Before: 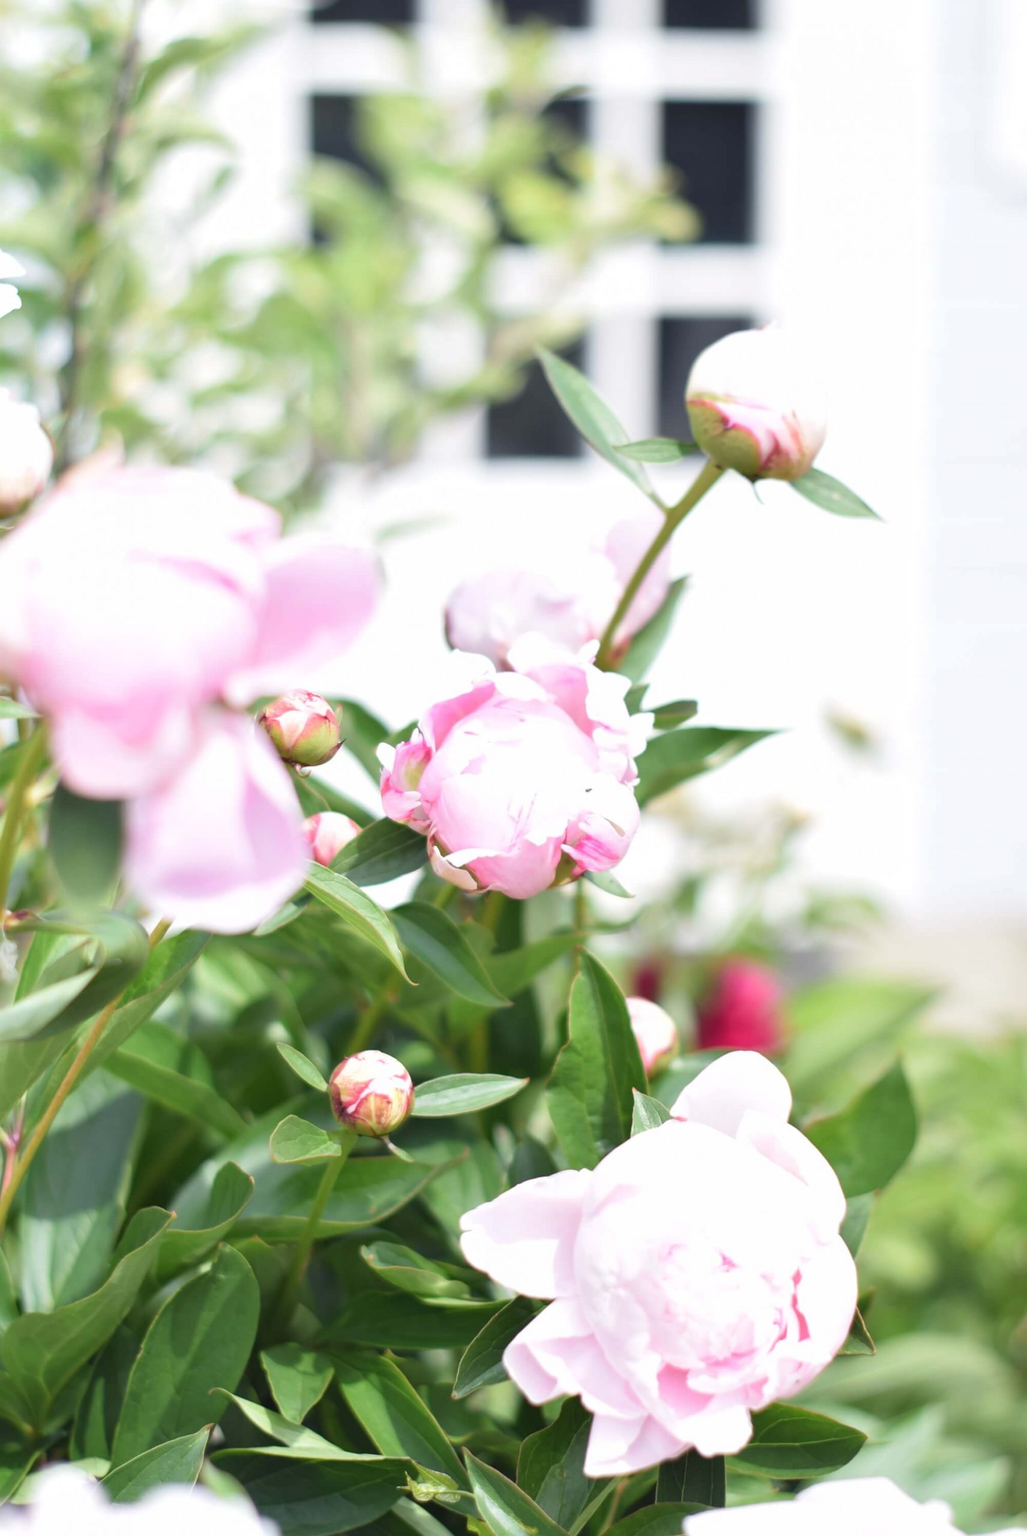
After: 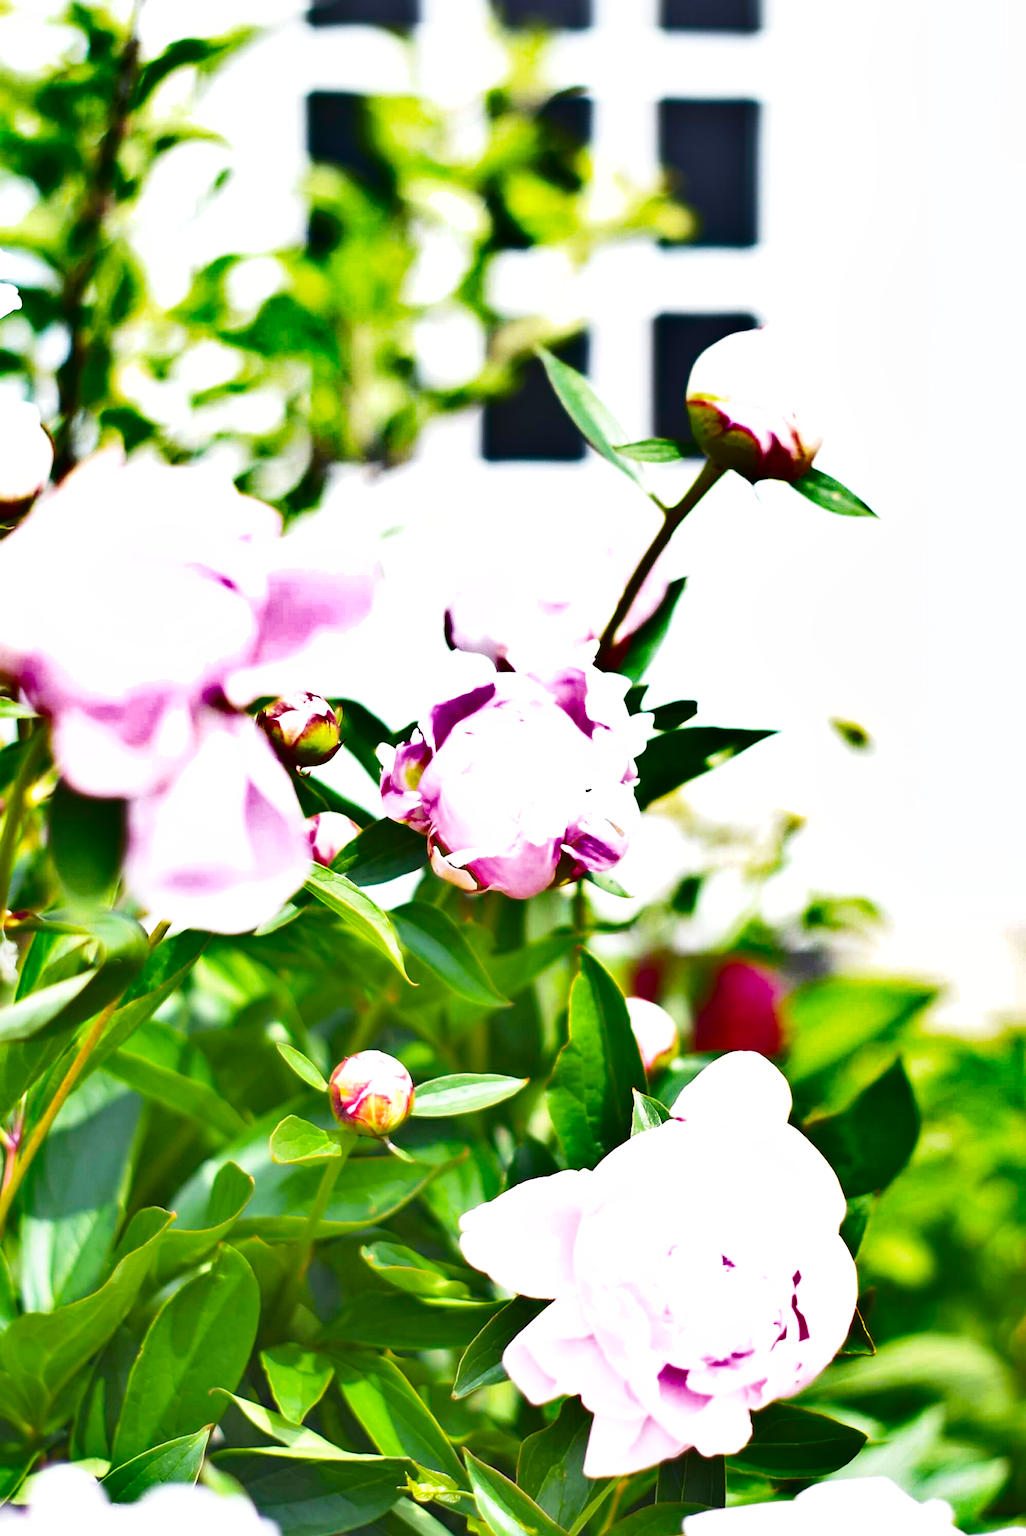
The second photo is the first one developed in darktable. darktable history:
sharpen: radius 1.884, amount 0.415, threshold 1.519
shadows and highlights: shadows 20.8, highlights -81.58, soften with gaussian
color balance rgb: perceptual saturation grading › global saturation 39.989%, global vibrance 34.877%
base curve: curves: ch0 [(0, 0) (0.688, 0.865) (1, 1)], preserve colors none
exposure: exposure 0.377 EV, compensate highlight preservation false
